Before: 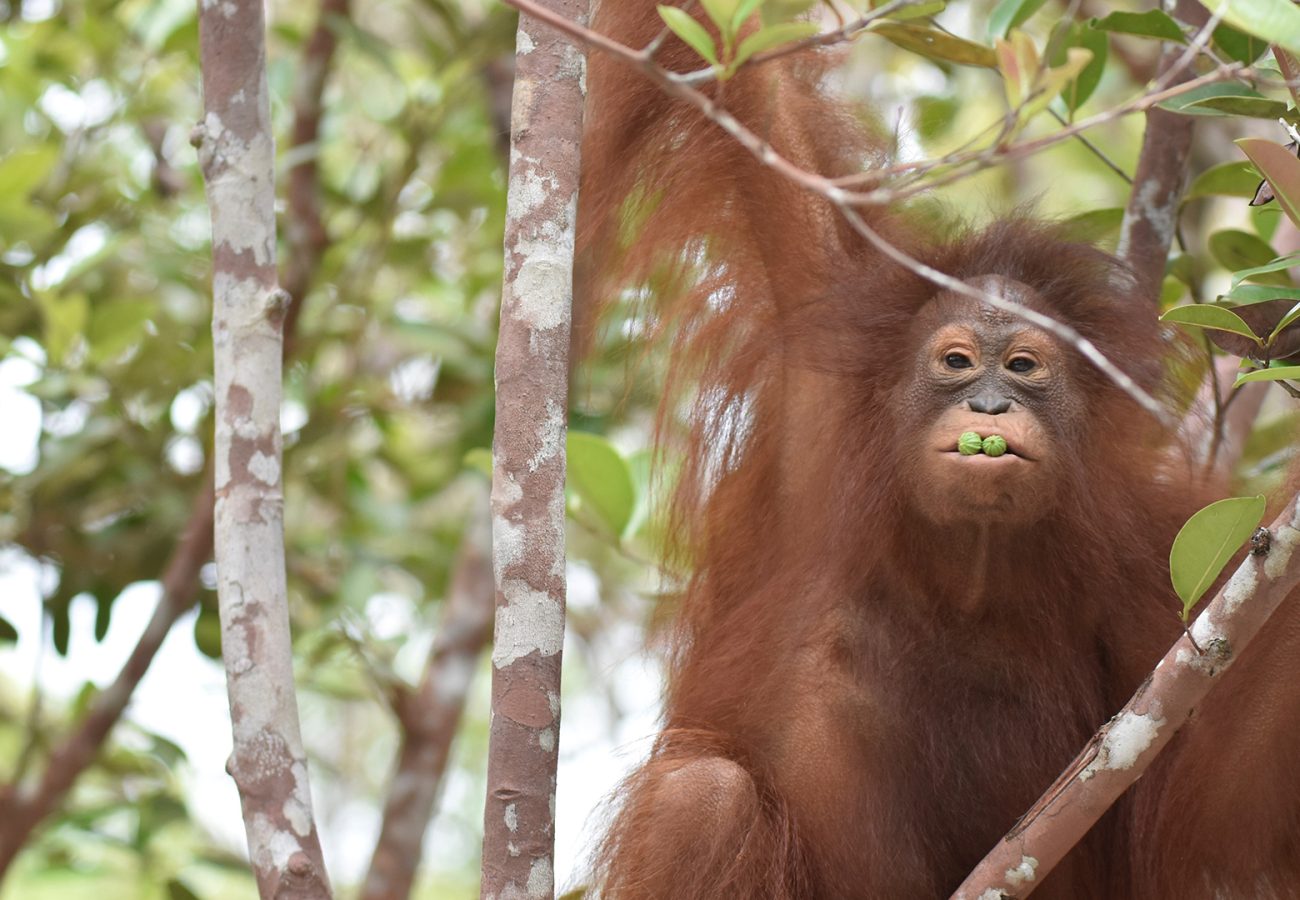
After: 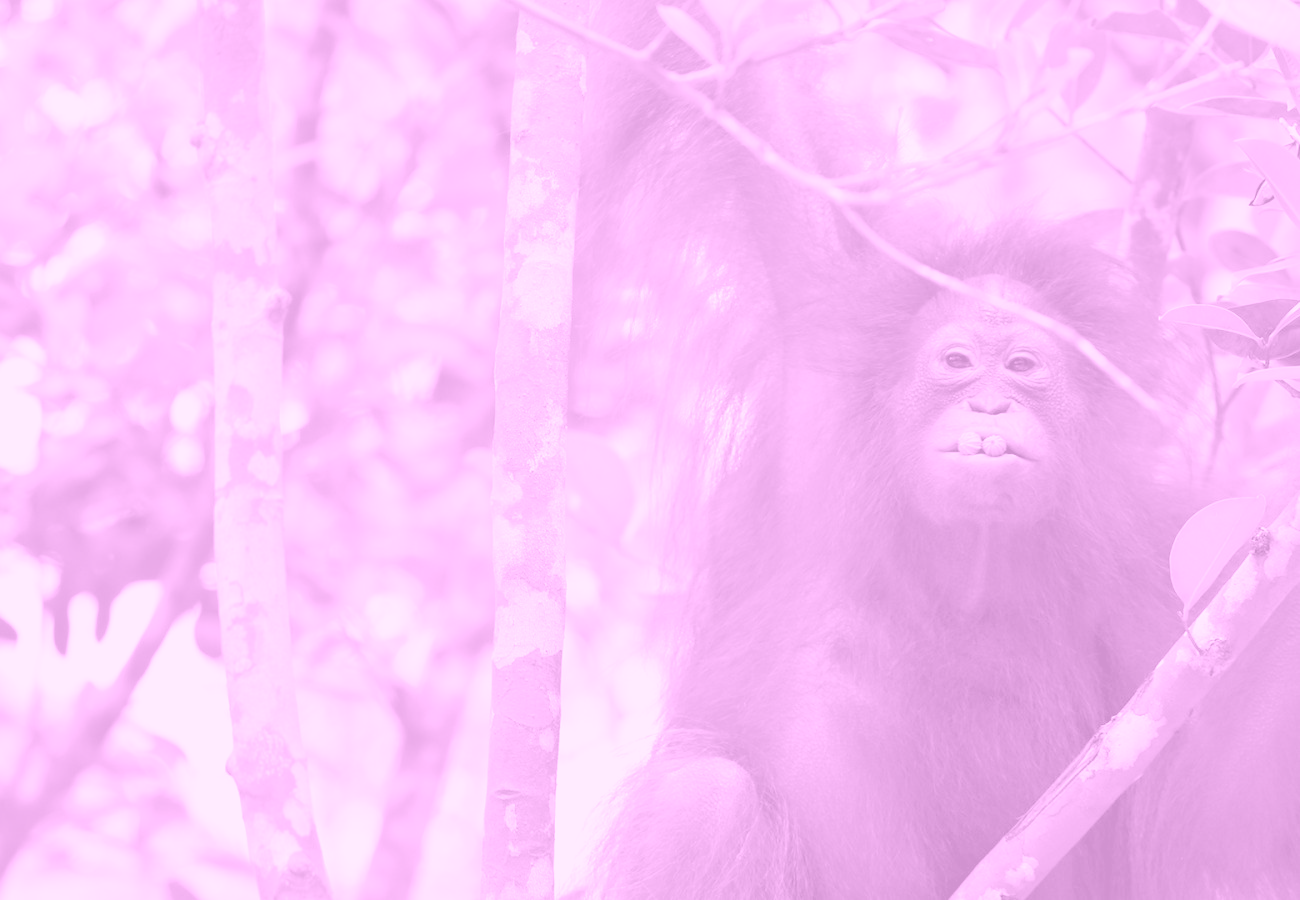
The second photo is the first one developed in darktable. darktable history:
colorize: hue 331.2°, saturation 75%, source mix 30.28%, lightness 70.52%, version 1
rgb levels: levels [[0.01, 0.419, 0.839], [0, 0.5, 1], [0, 0.5, 1]]
